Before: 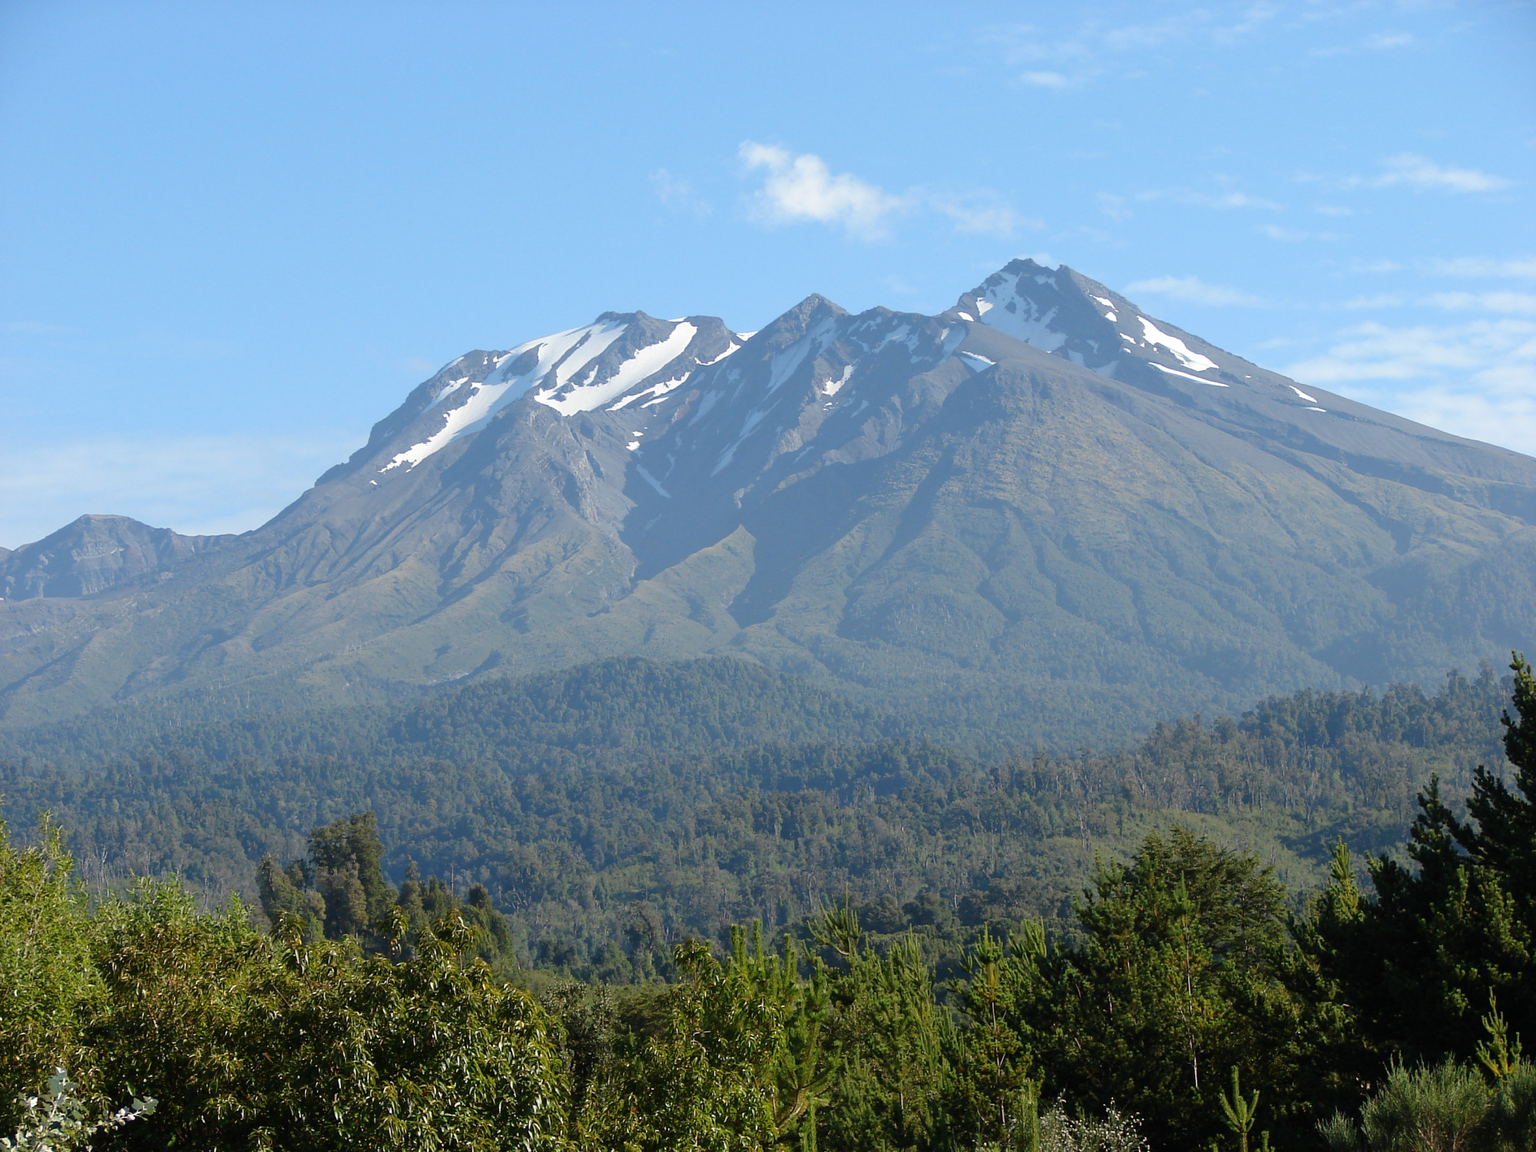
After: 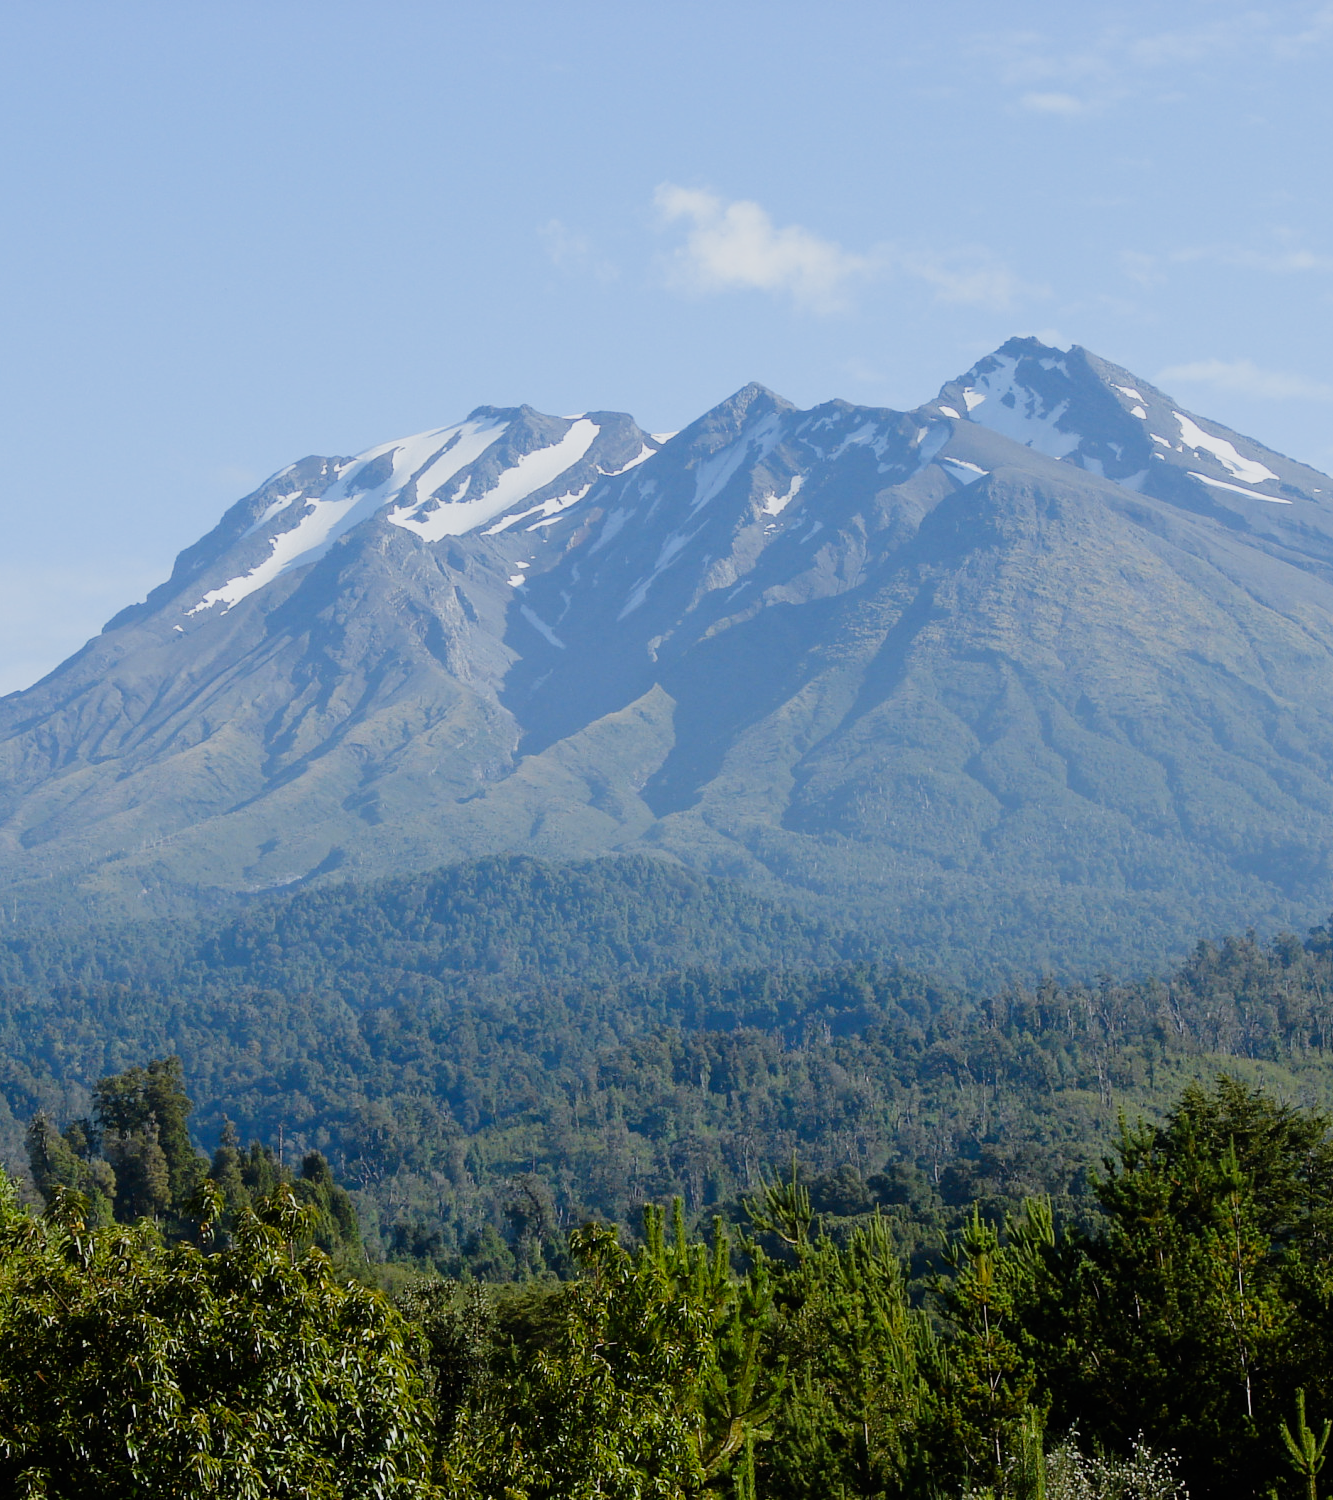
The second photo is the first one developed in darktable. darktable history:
sigmoid: on, module defaults
white balance: red 0.967, blue 1.049
crop: left 15.419%, right 17.914%
